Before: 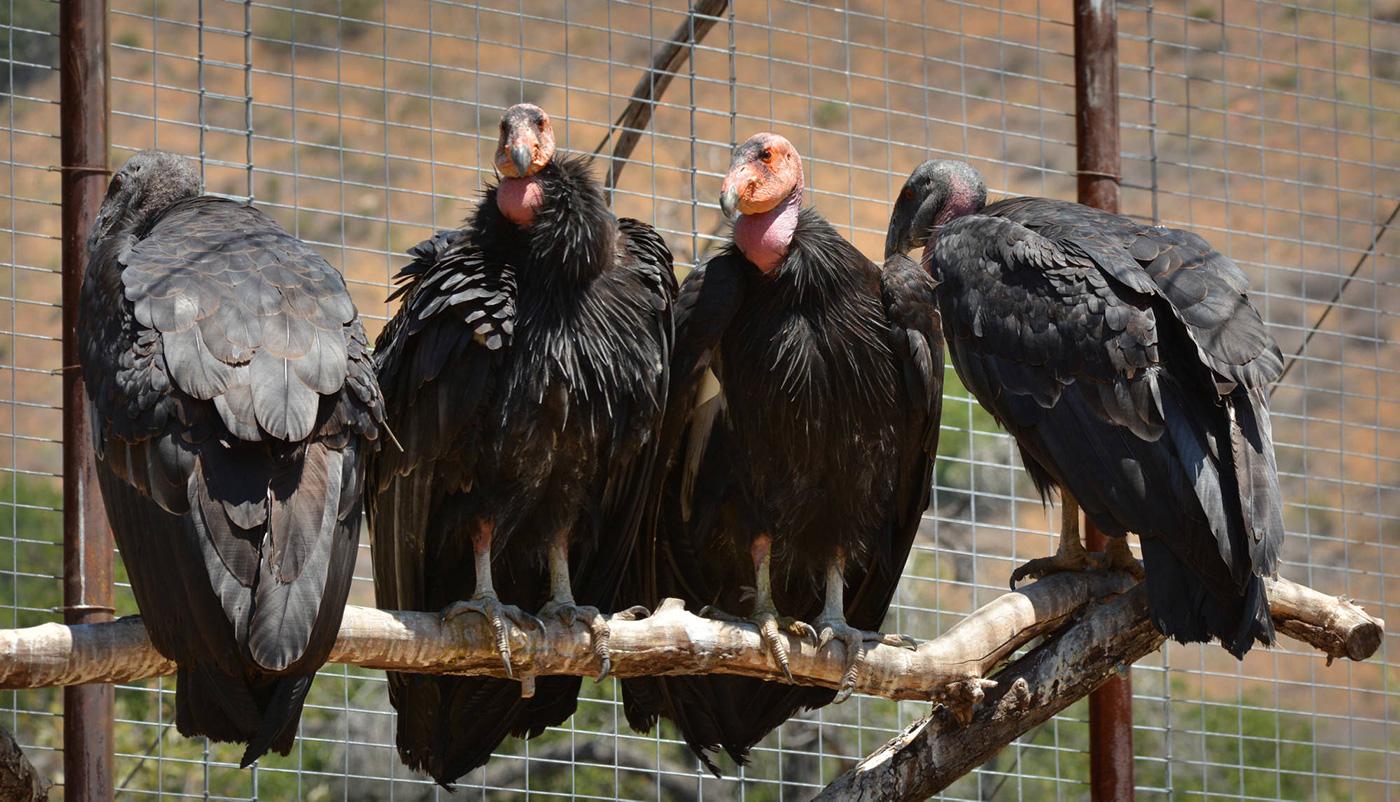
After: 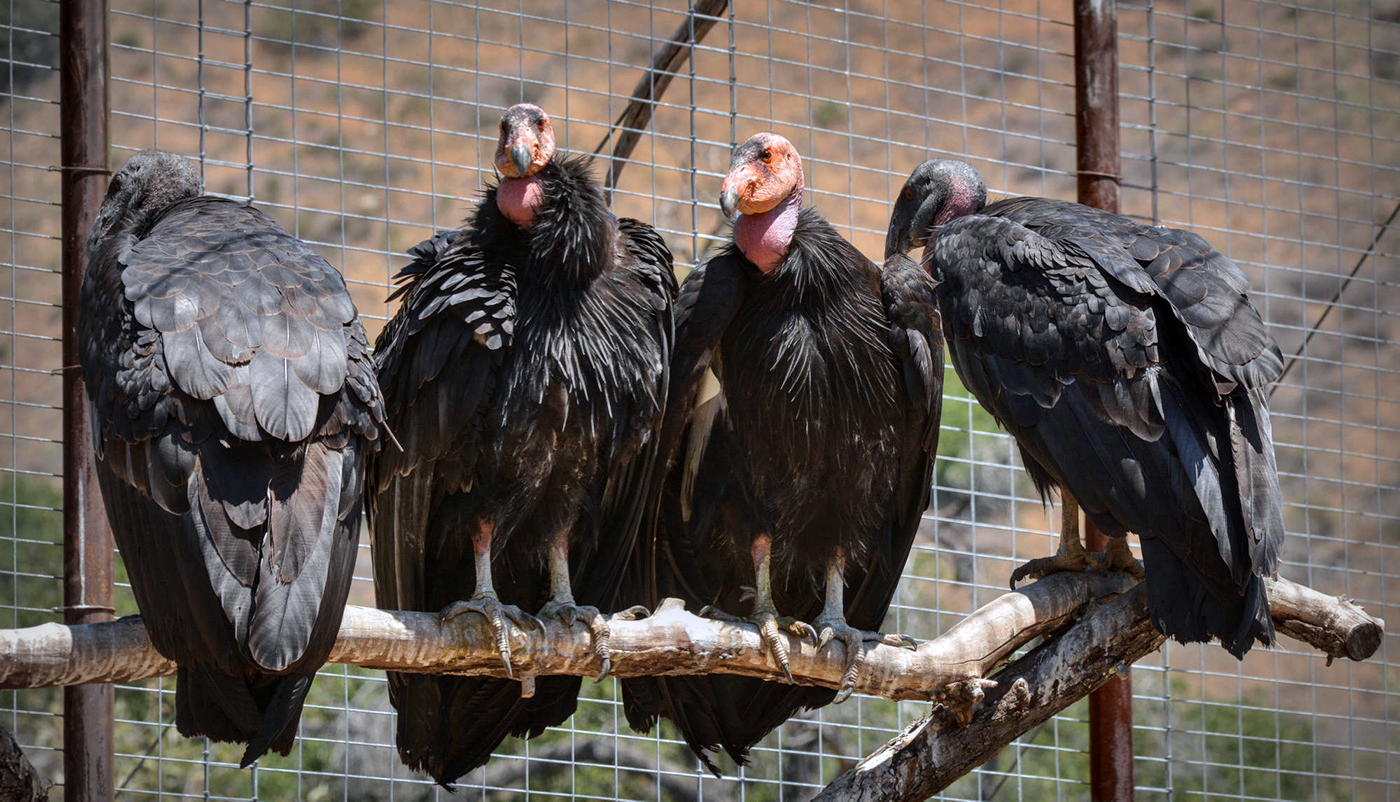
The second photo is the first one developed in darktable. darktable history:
local contrast: on, module defaults
shadows and highlights: shadows 39.87, highlights -53.95, low approximation 0.01, soften with gaussian
color calibration: illuminant as shot in camera, x 0.358, y 0.373, temperature 4628.91 K
vignetting: fall-off start 71.63%
